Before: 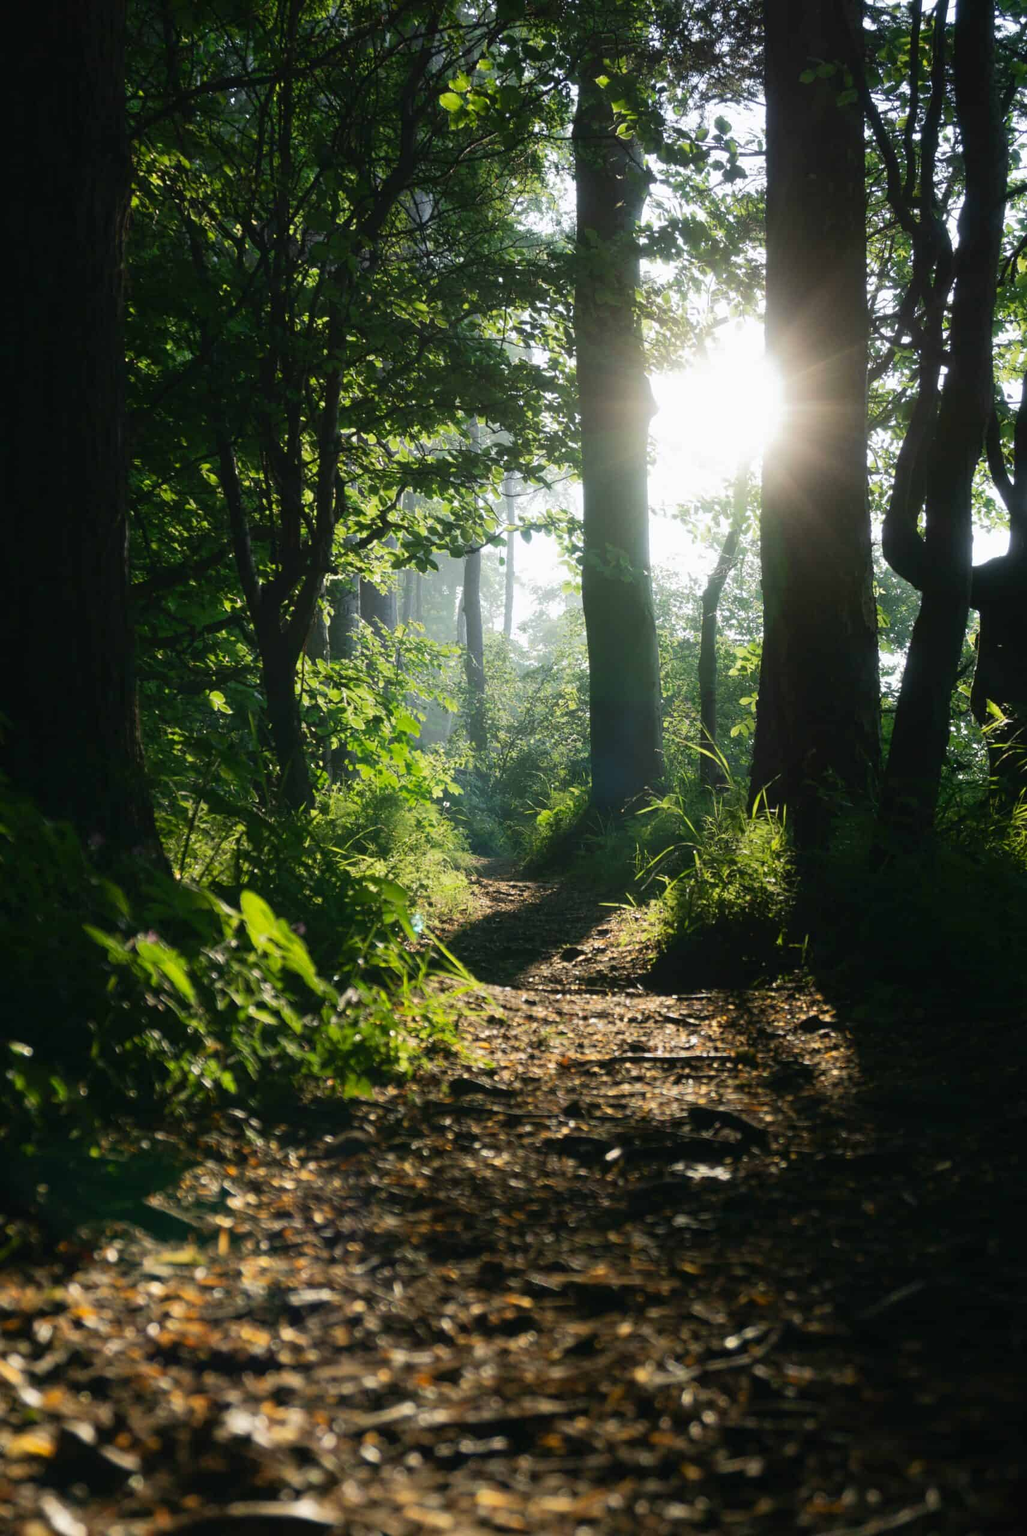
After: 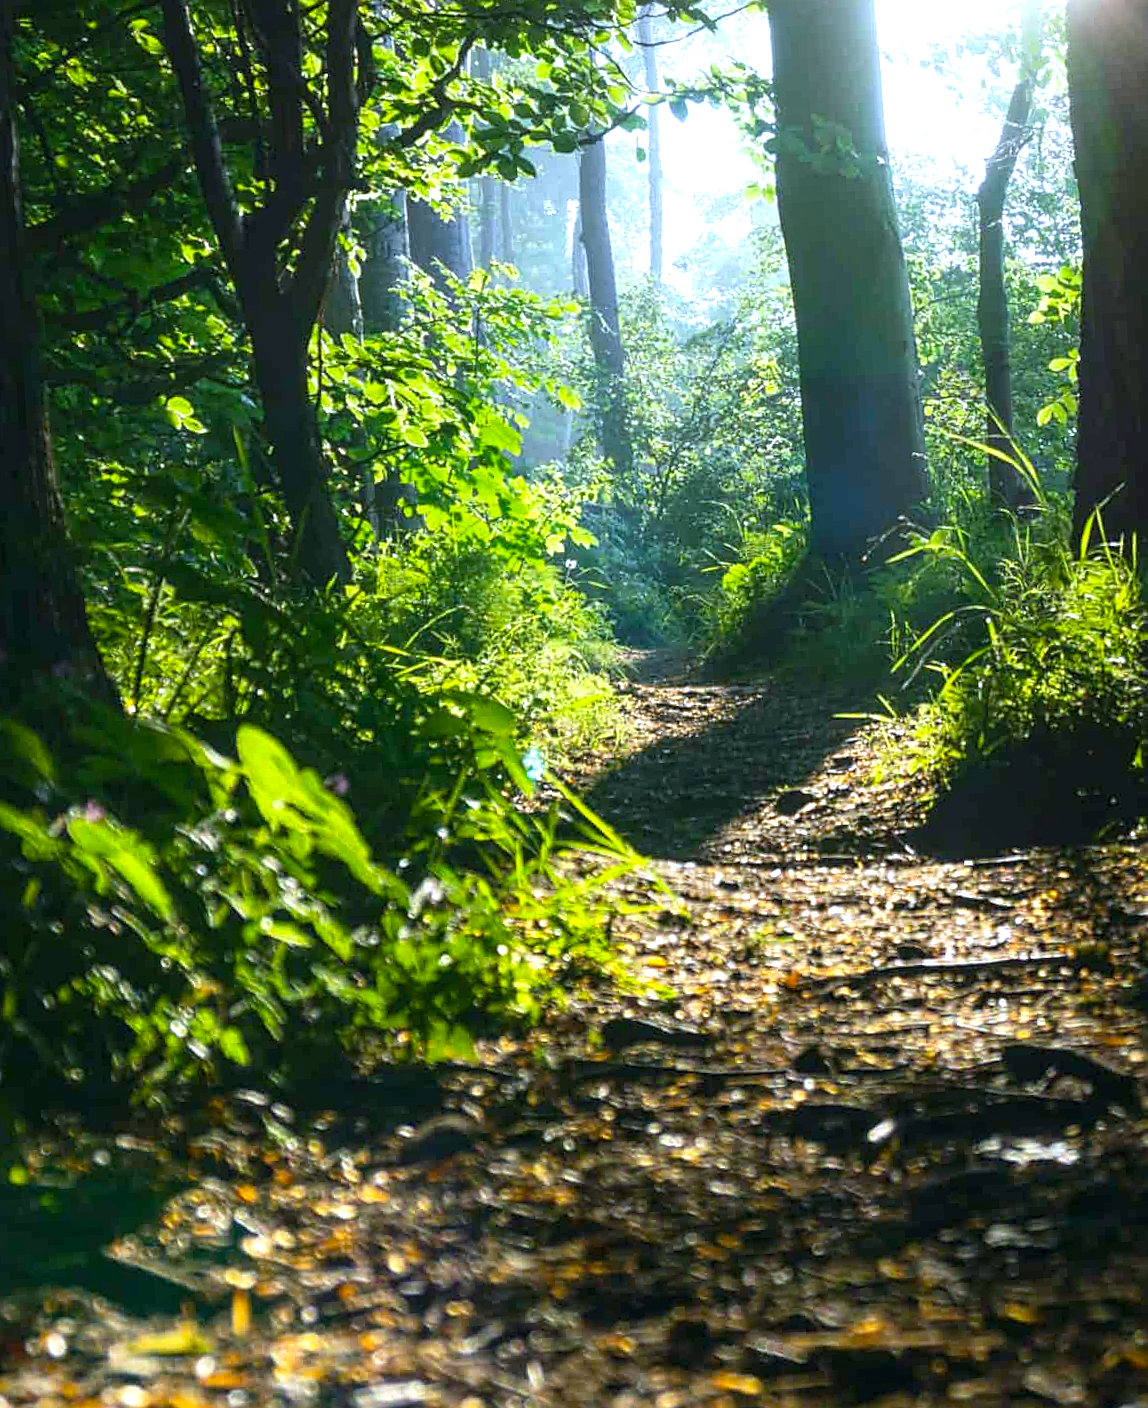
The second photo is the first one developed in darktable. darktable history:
sharpen: on, module defaults
exposure: exposure 0.661 EV, compensate highlight preservation false
local contrast: on, module defaults
crop: left 13.312%, top 31.28%, right 24.627%, bottom 15.582%
rotate and perspective: rotation -3.18°, automatic cropping off
white balance: red 0.948, green 1.02, blue 1.176
color balance rgb: perceptual saturation grading › global saturation 25%, global vibrance 20%
